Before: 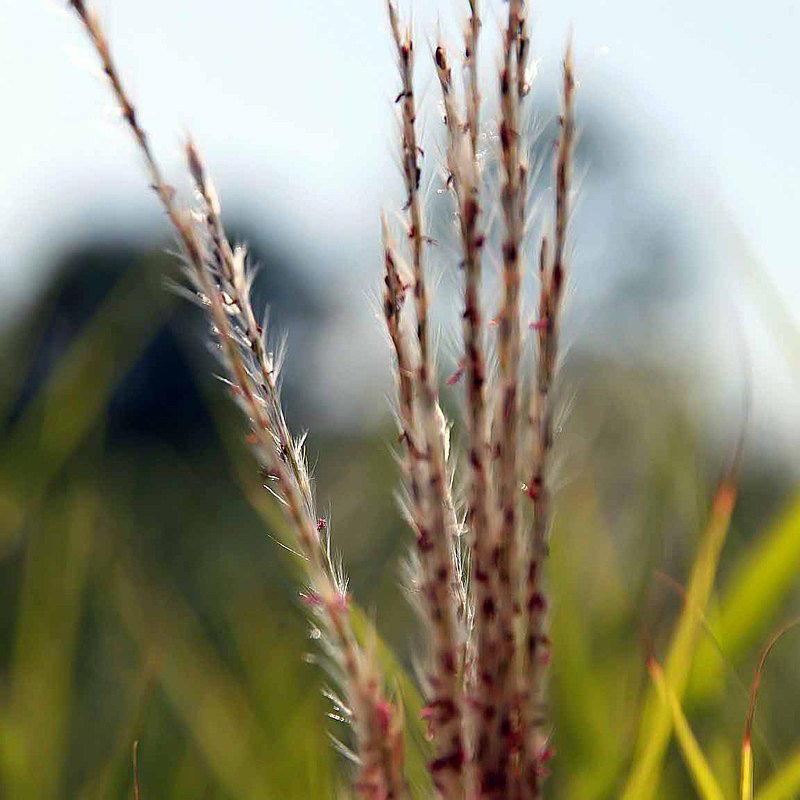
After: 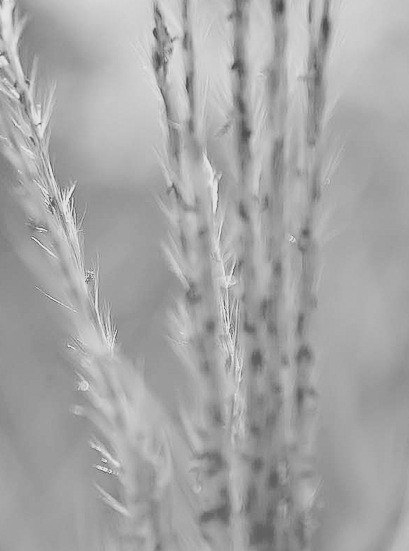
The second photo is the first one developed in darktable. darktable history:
color zones: curves: ch0 [(0, 0.613) (0.01, 0.613) (0.245, 0.448) (0.498, 0.529) (0.642, 0.665) (0.879, 0.777) (0.99, 0.613)]; ch1 [(0, 0) (0.143, 0) (0.286, 0) (0.429, 0) (0.571, 0) (0.714, 0) (0.857, 0)]
crop and rotate: left 29.005%, top 31.021%, right 19.822%
contrast brightness saturation: contrast -0.309, brightness 0.739, saturation -0.762
shadows and highlights: low approximation 0.01, soften with gaussian
